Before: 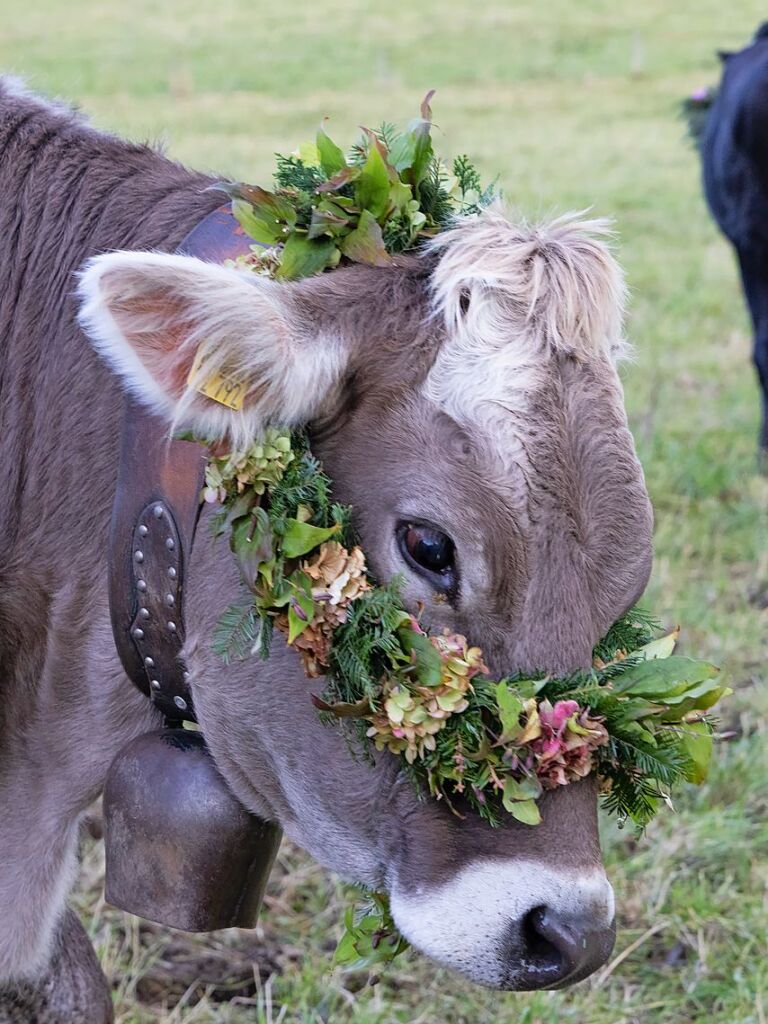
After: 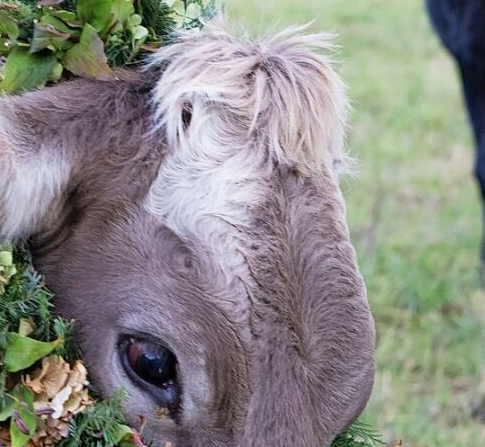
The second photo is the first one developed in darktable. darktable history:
contrast brightness saturation: contrast 0.039, saturation 0.068
color zones: curves: ch0 [(0.473, 0.374) (0.742, 0.784)]; ch1 [(0.354, 0.737) (0.742, 0.705)]; ch2 [(0.318, 0.421) (0.758, 0.532)], mix -122.6%
crop: left 36.232%, top 18.218%, right 0.51%, bottom 38.081%
